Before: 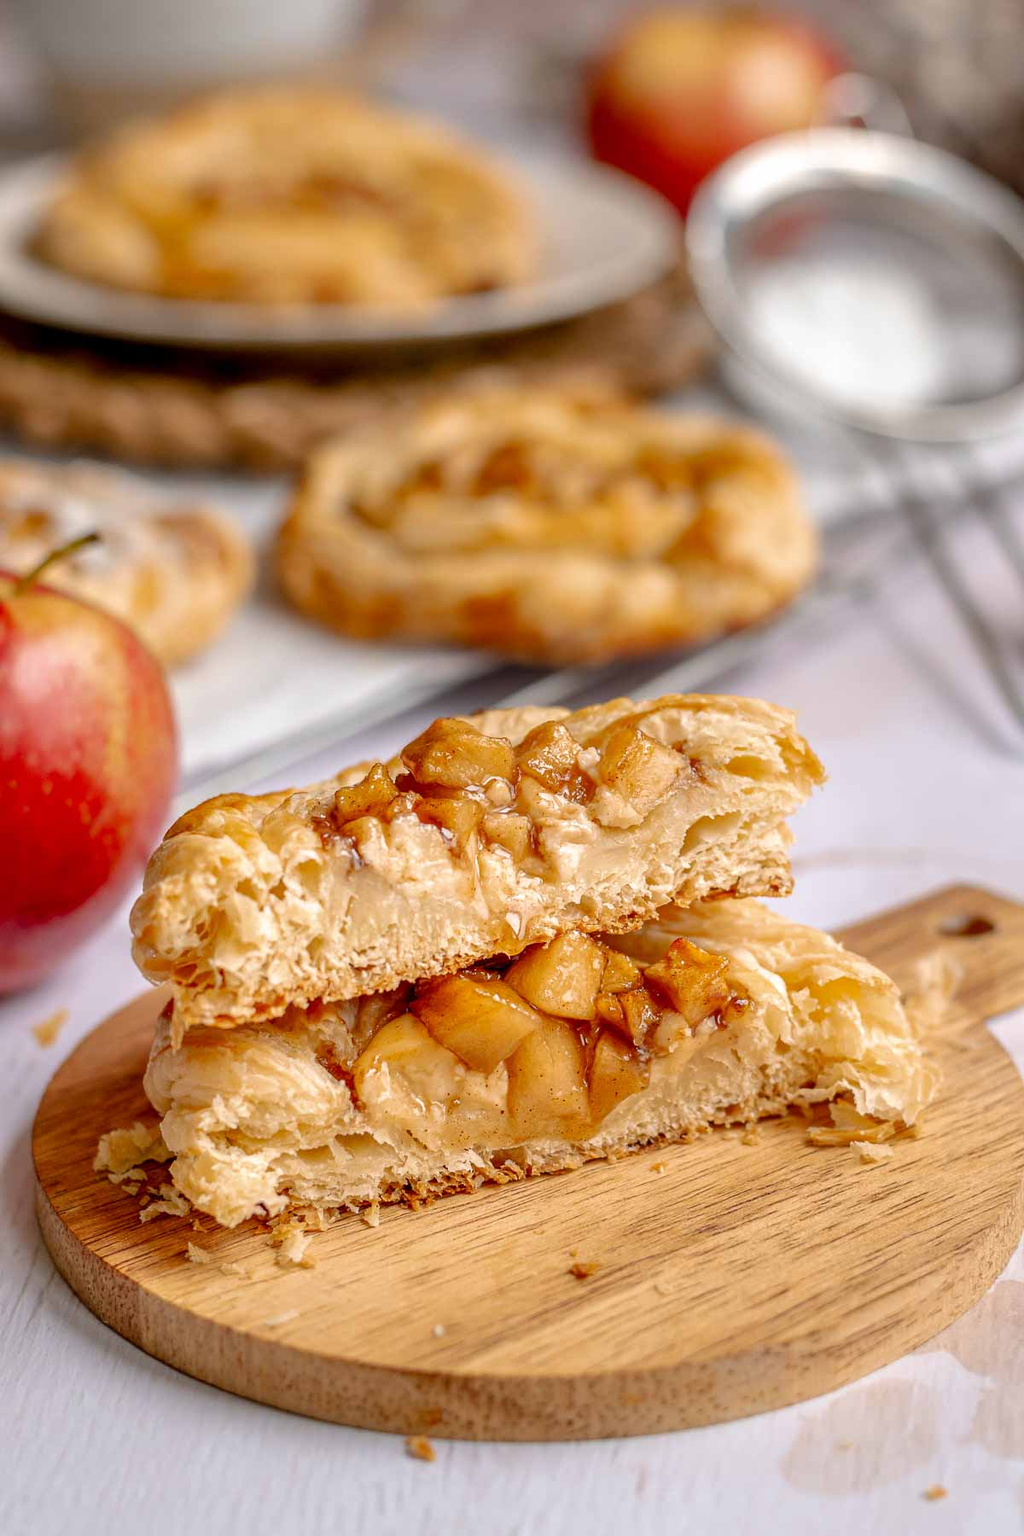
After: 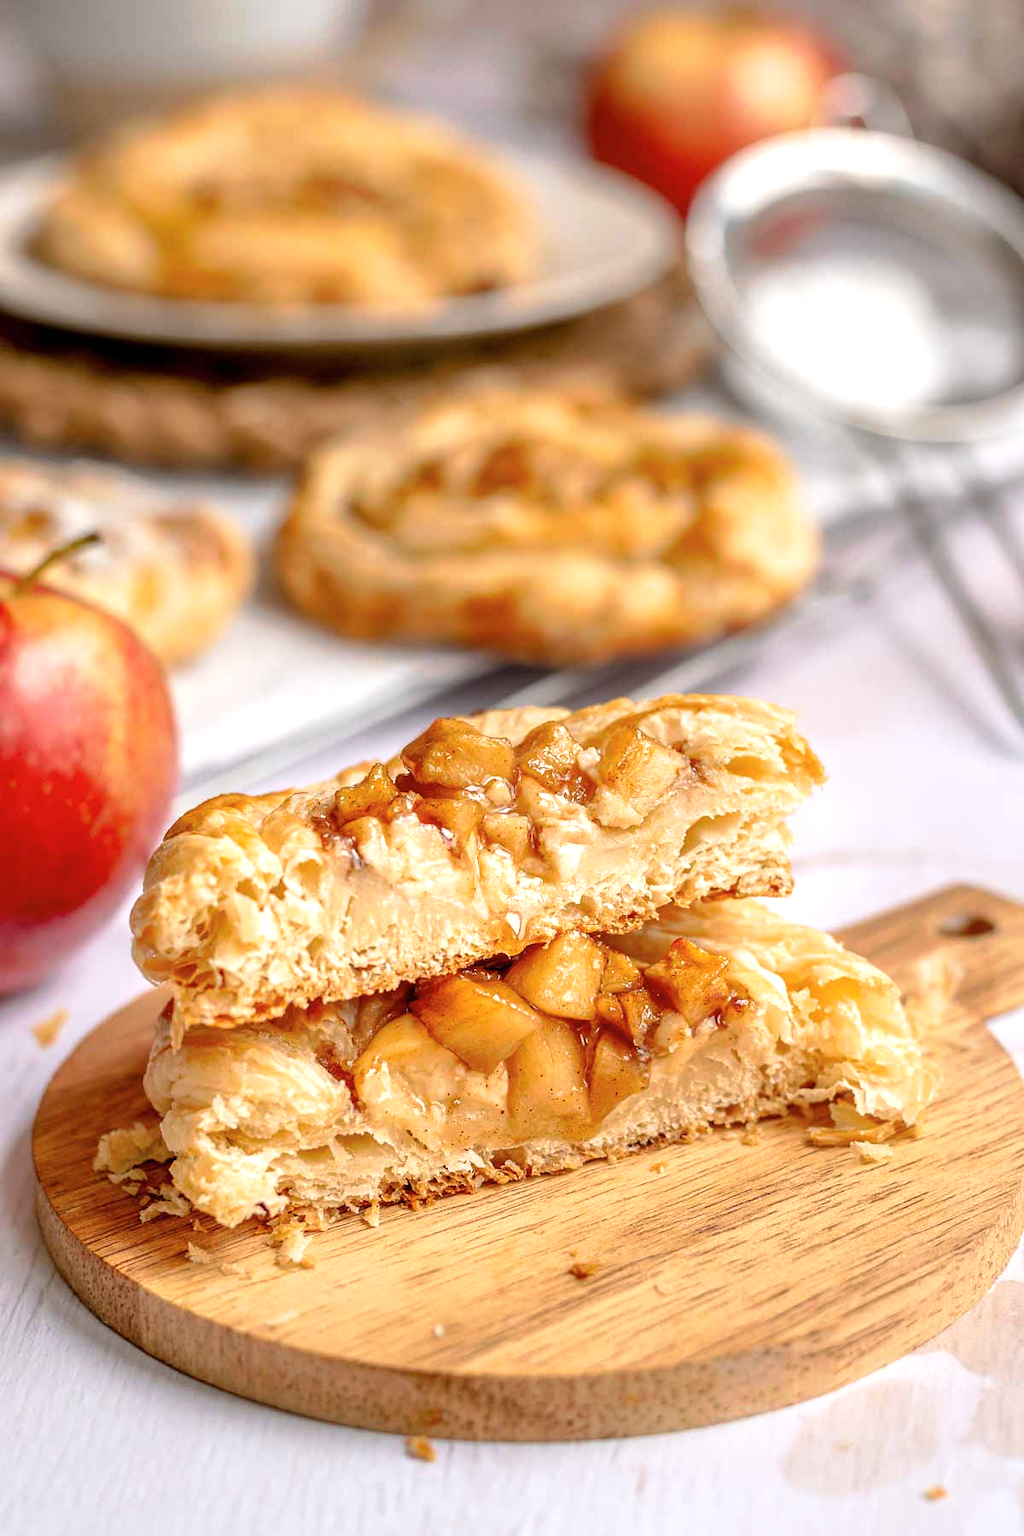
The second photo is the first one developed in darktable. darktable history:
tone curve: curves: ch0 [(0, 0) (0.003, 0.005) (0.011, 0.019) (0.025, 0.04) (0.044, 0.064) (0.069, 0.095) (0.1, 0.129) (0.136, 0.169) (0.177, 0.207) (0.224, 0.247) (0.277, 0.298) (0.335, 0.354) (0.399, 0.416) (0.468, 0.478) (0.543, 0.553) (0.623, 0.634) (0.709, 0.709) (0.801, 0.817) (0.898, 0.912) (1, 1)], preserve colors none
tone equalizer: -8 EV -0.397 EV, -7 EV -0.372 EV, -6 EV -0.326 EV, -5 EV -0.225 EV, -3 EV 0.253 EV, -2 EV 0.315 EV, -1 EV 0.363 EV, +0 EV 0.403 EV
